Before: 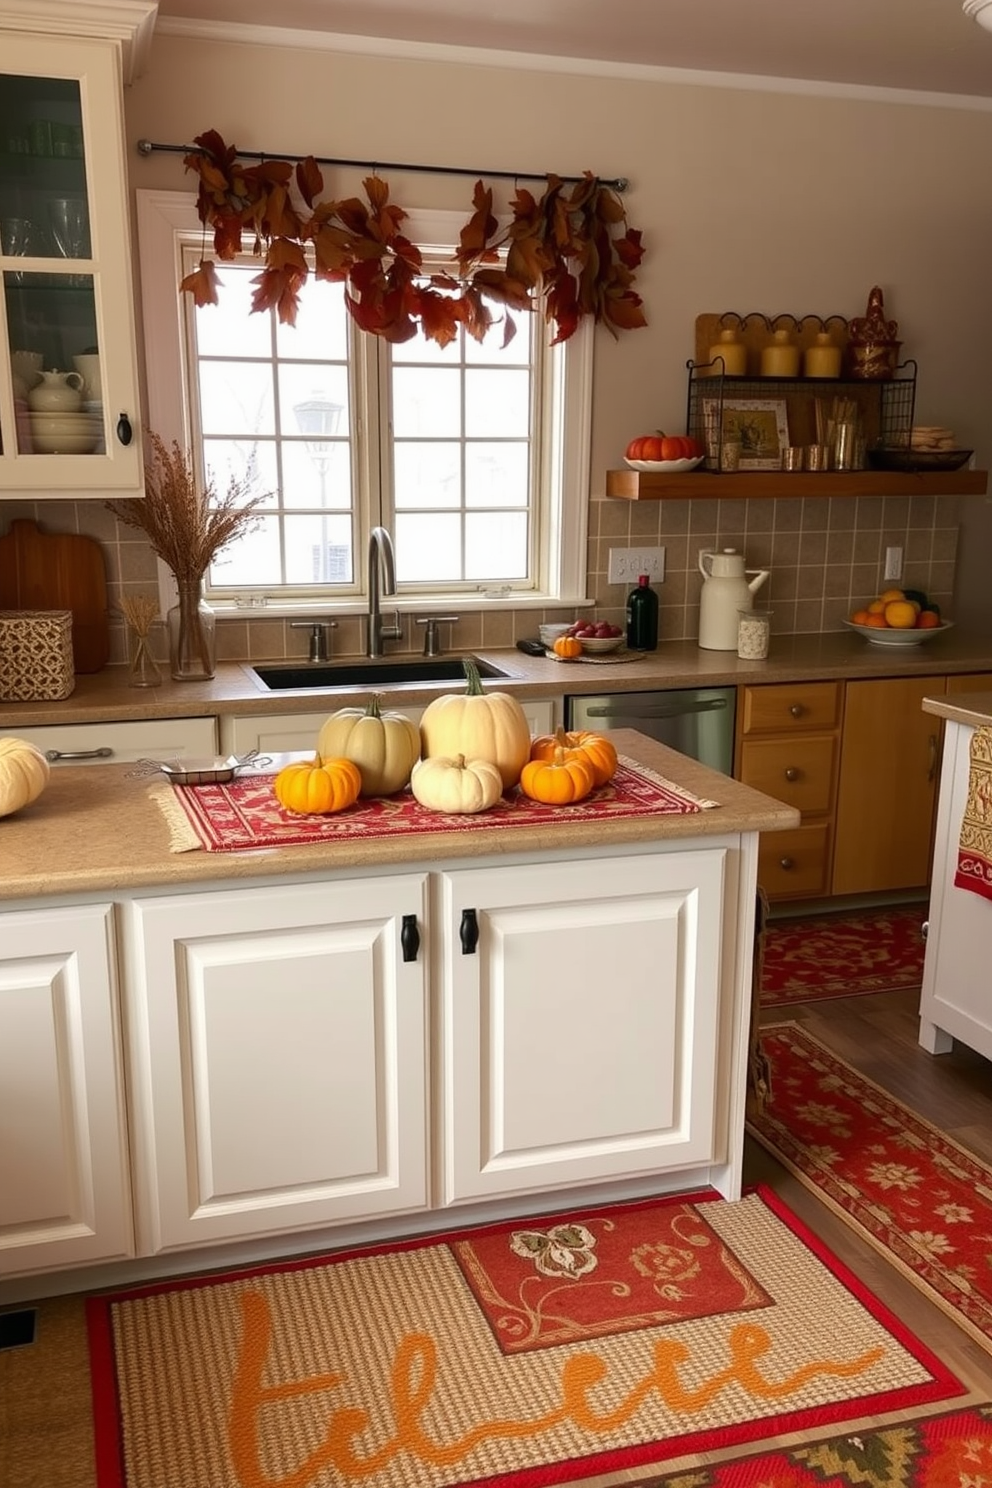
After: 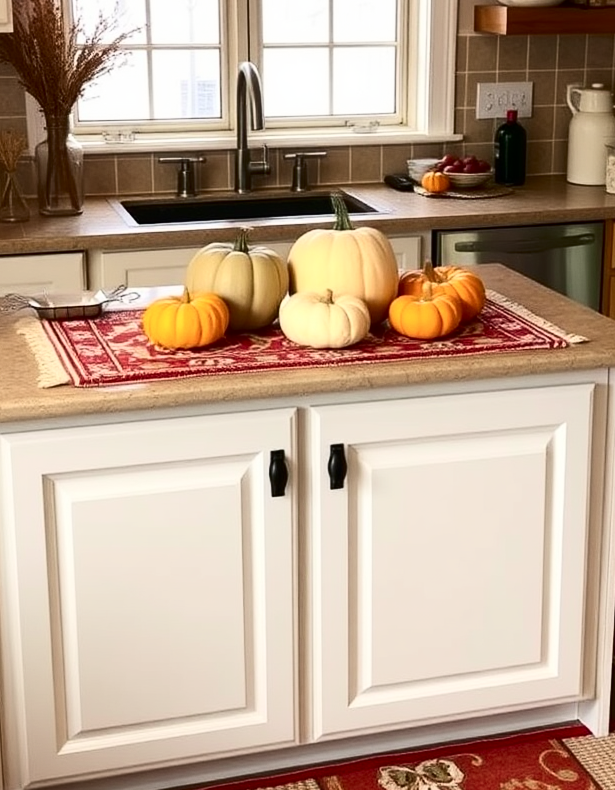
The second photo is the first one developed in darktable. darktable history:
crop: left 13.312%, top 31.28%, right 24.627%, bottom 15.582%
contrast brightness saturation: contrast 0.28
